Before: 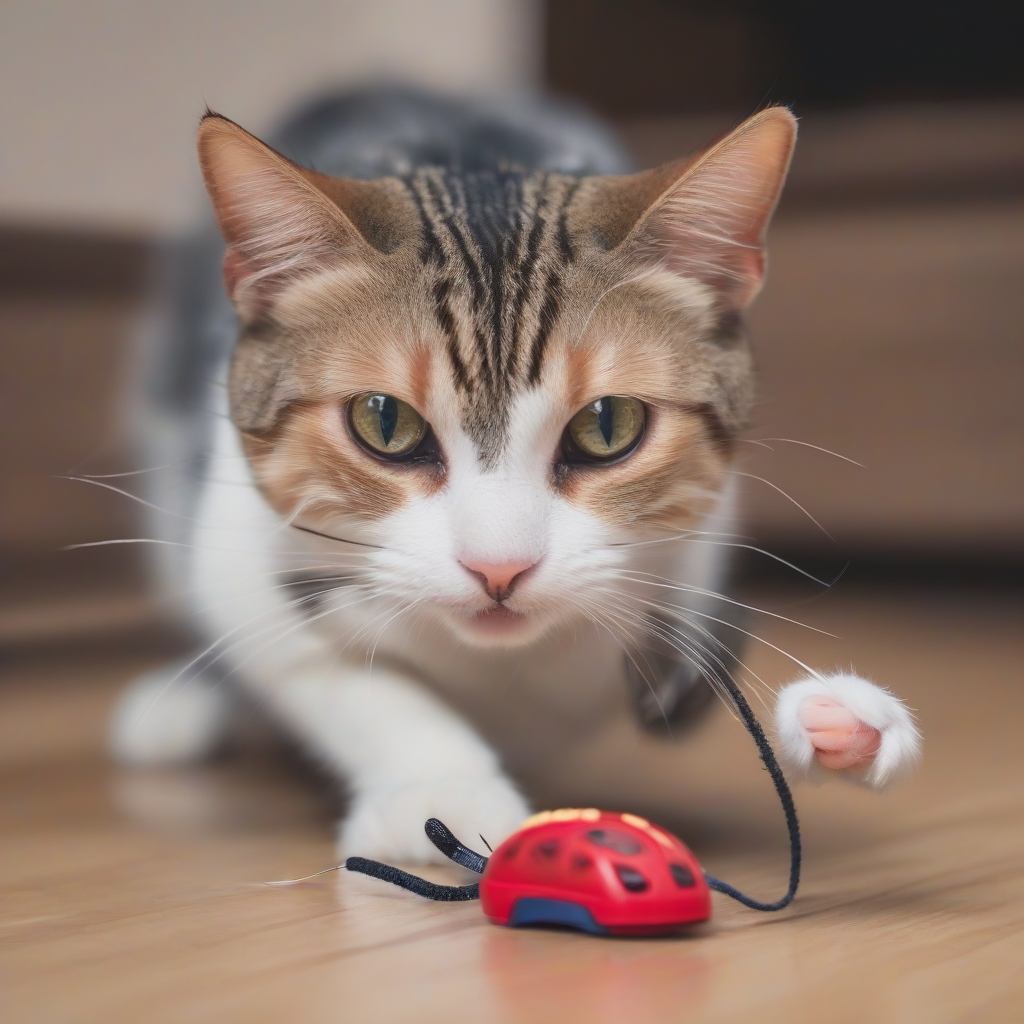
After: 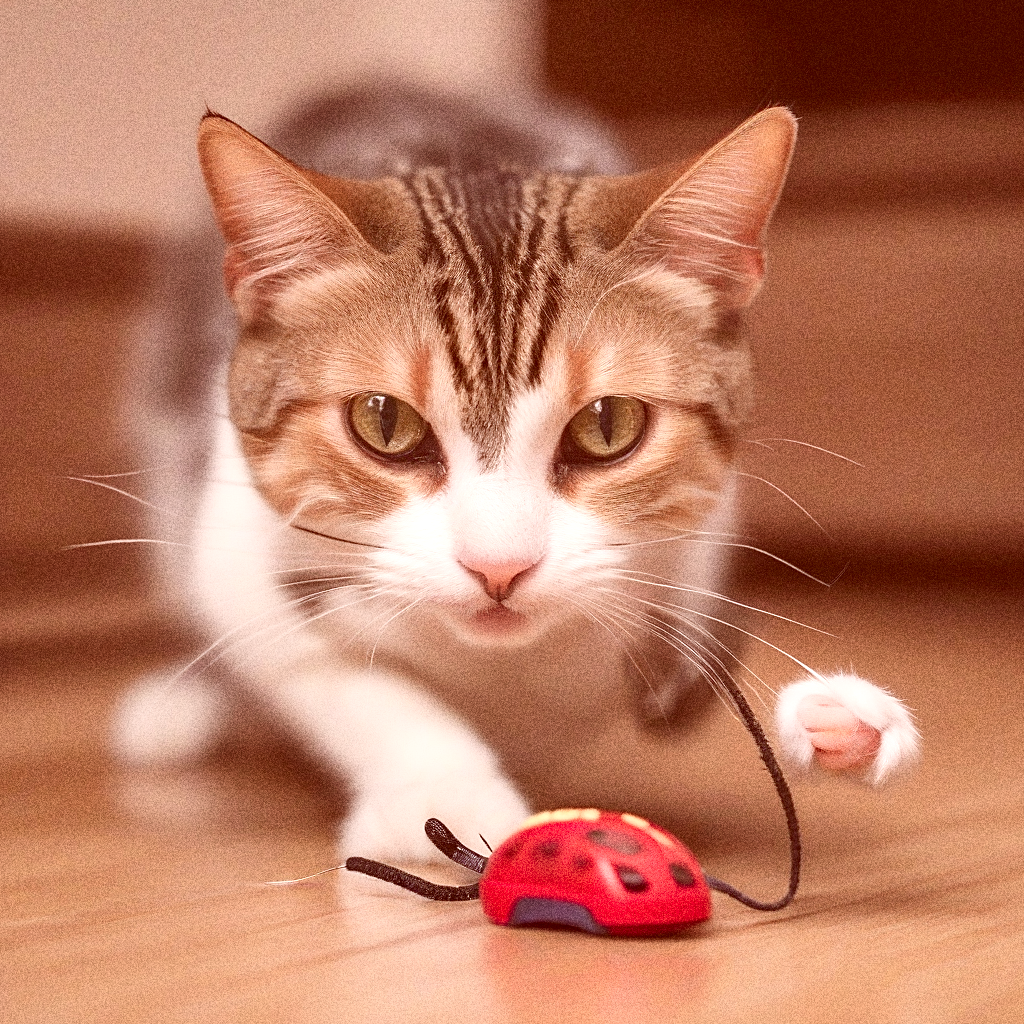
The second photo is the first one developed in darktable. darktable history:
sharpen: on, module defaults
color correction: highlights a* 9.03, highlights b* 8.71, shadows a* 40, shadows b* 40, saturation 0.8
grain: coarseness 10.62 ISO, strength 55.56%
exposure: exposure 0.493 EV, compensate highlight preservation false
